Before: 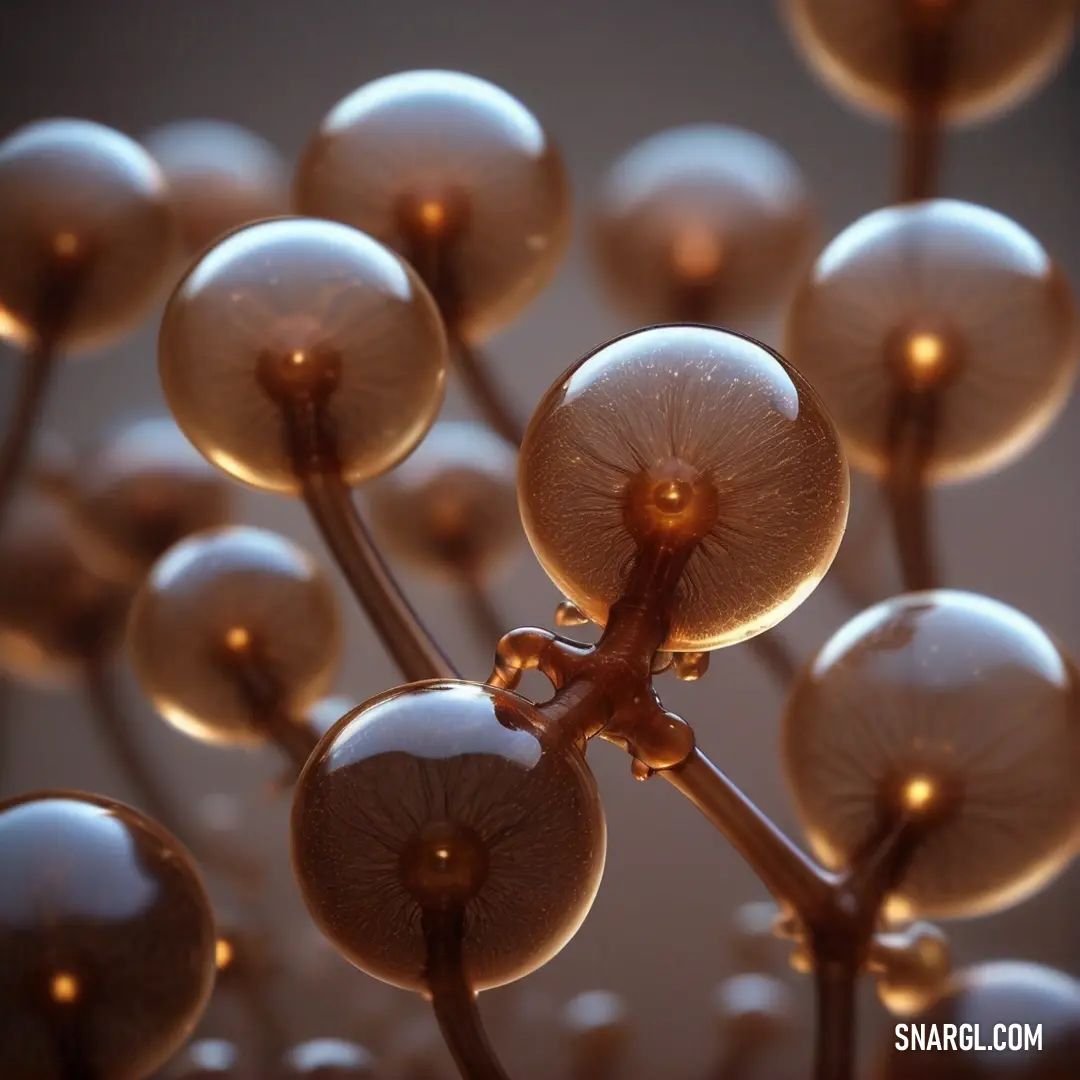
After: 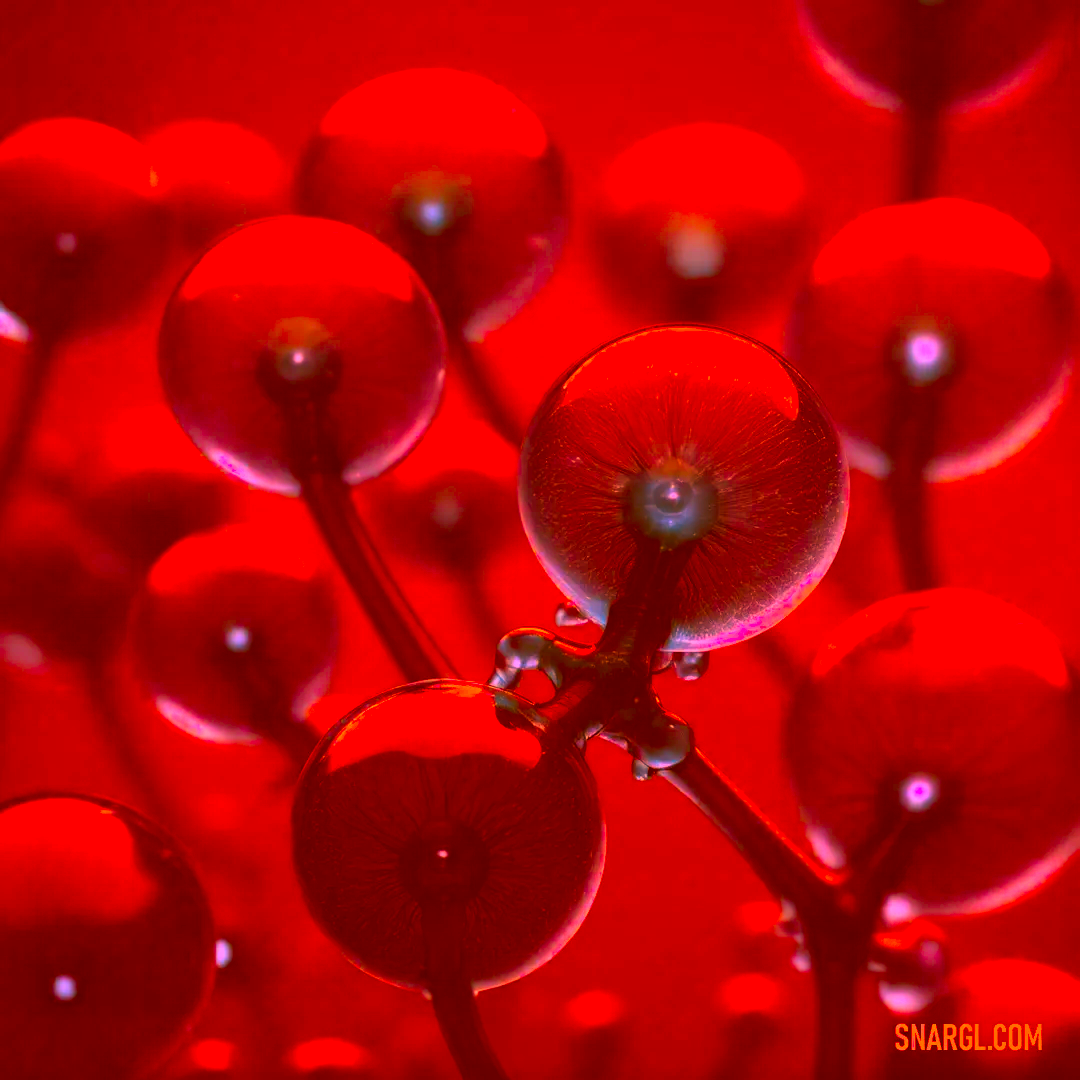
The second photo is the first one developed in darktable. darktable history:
color correction: highlights a* -39.5, highlights b* -39.87, shadows a* -39.25, shadows b* -39.53, saturation -2.96
